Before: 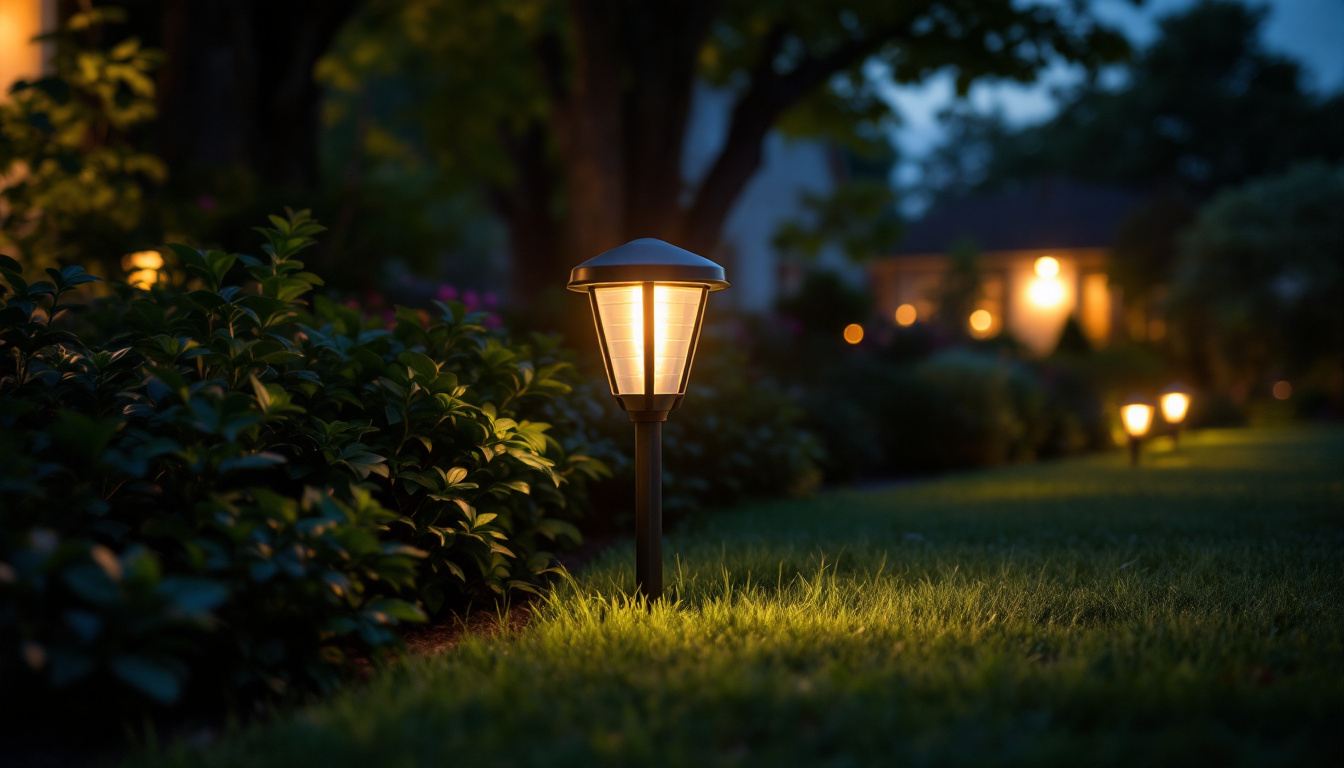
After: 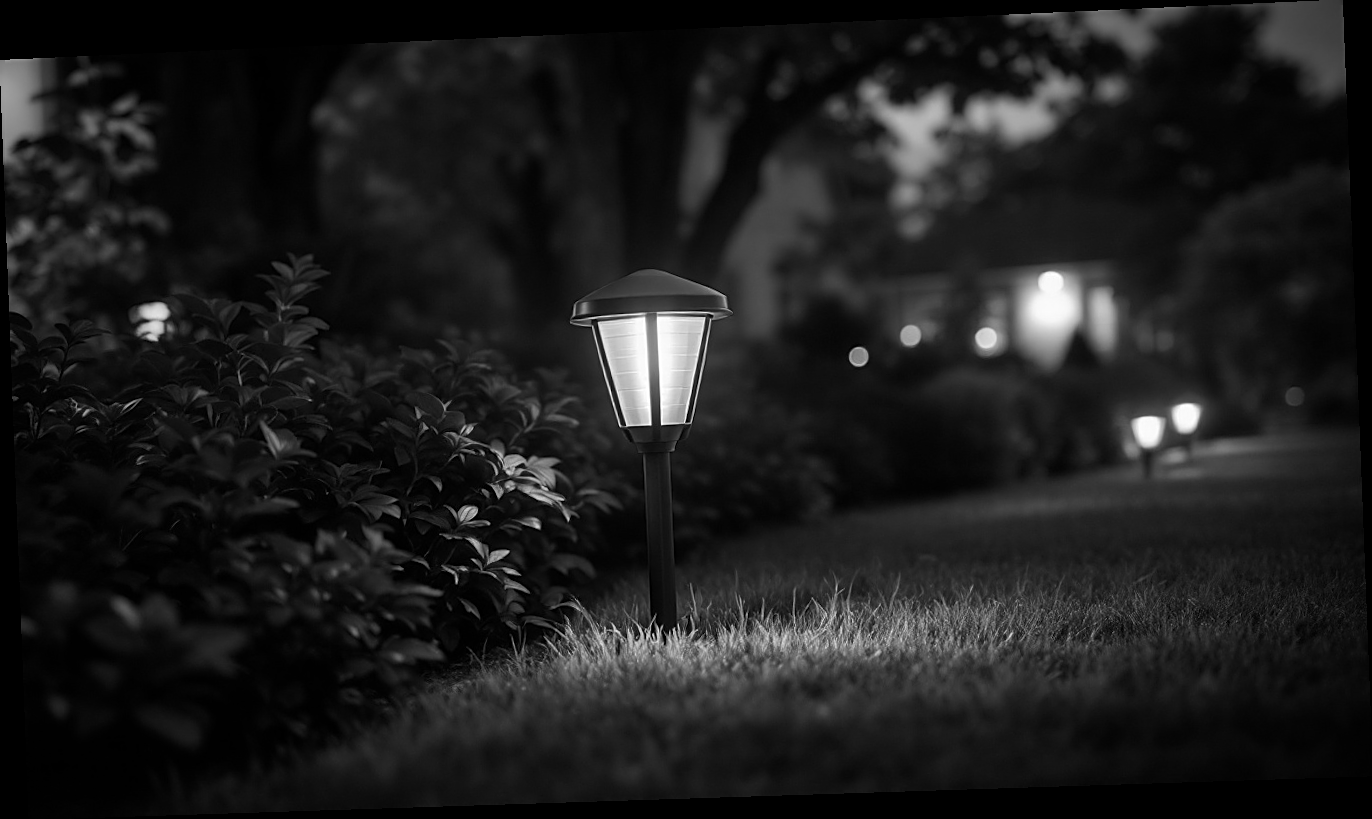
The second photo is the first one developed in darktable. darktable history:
sharpen: on, module defaults
rotate and perspective: rotation -2.22°, lens shift (horizontal) -0.022, automatic cropping off
haze removal: strength -0.05
vignetting: automatic ratio true
monochrome: a -6.99, b 35.61, size 1.4
exposure: compensate highlight preservation false
